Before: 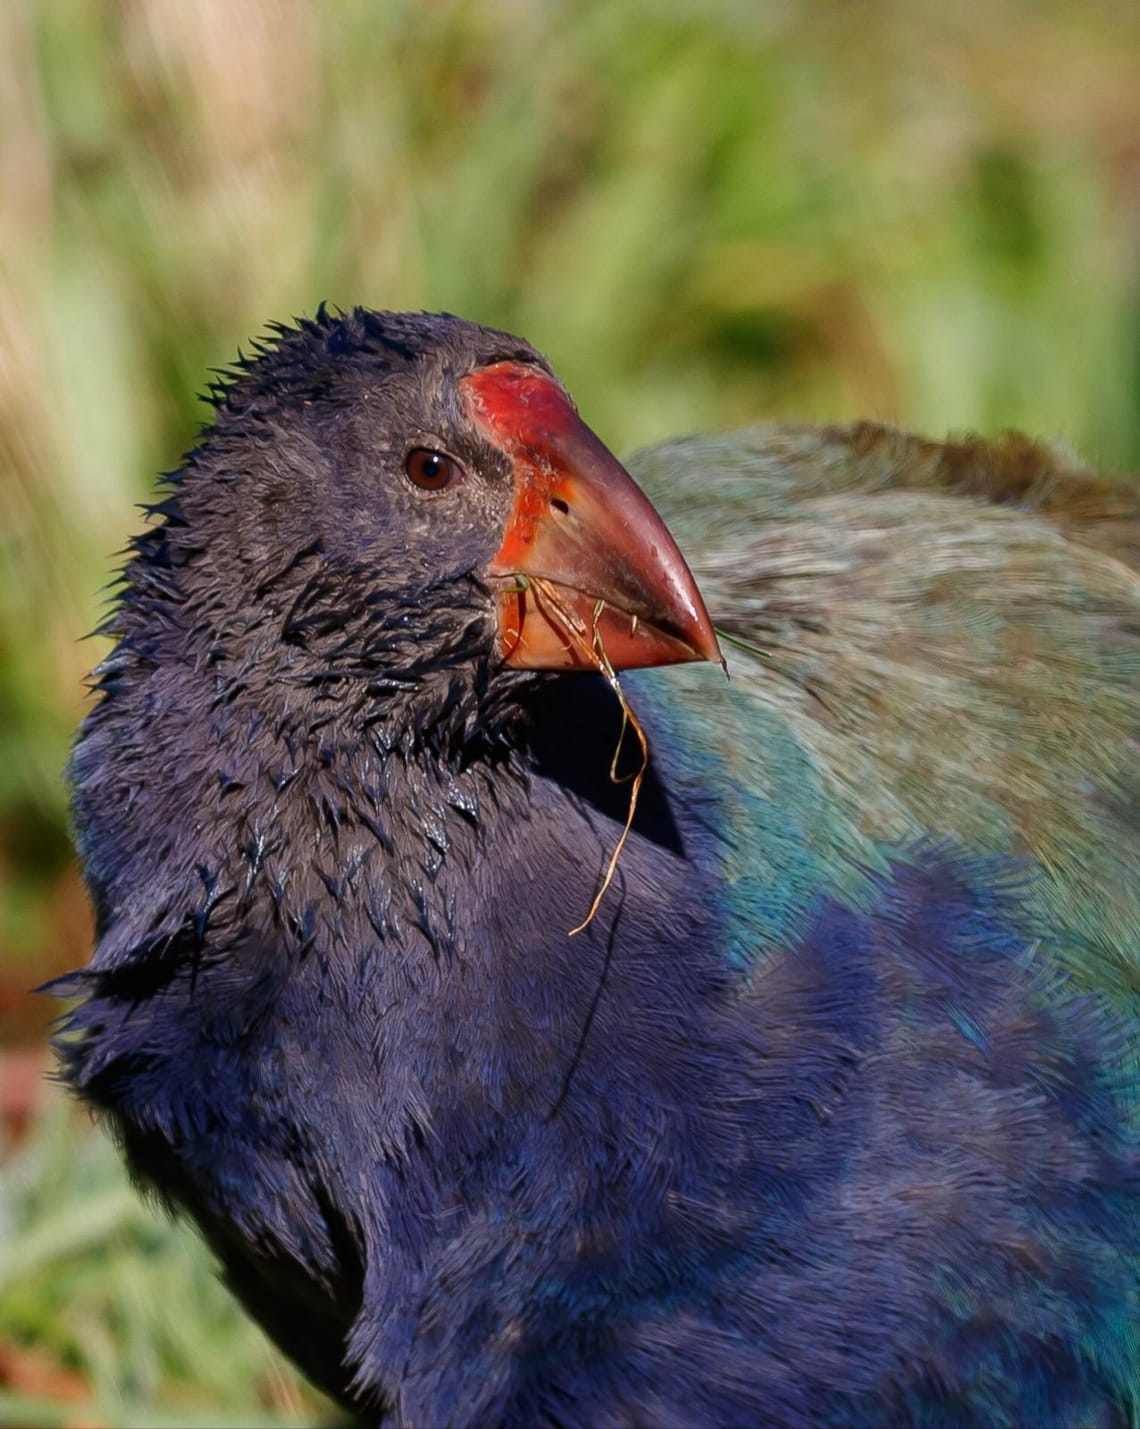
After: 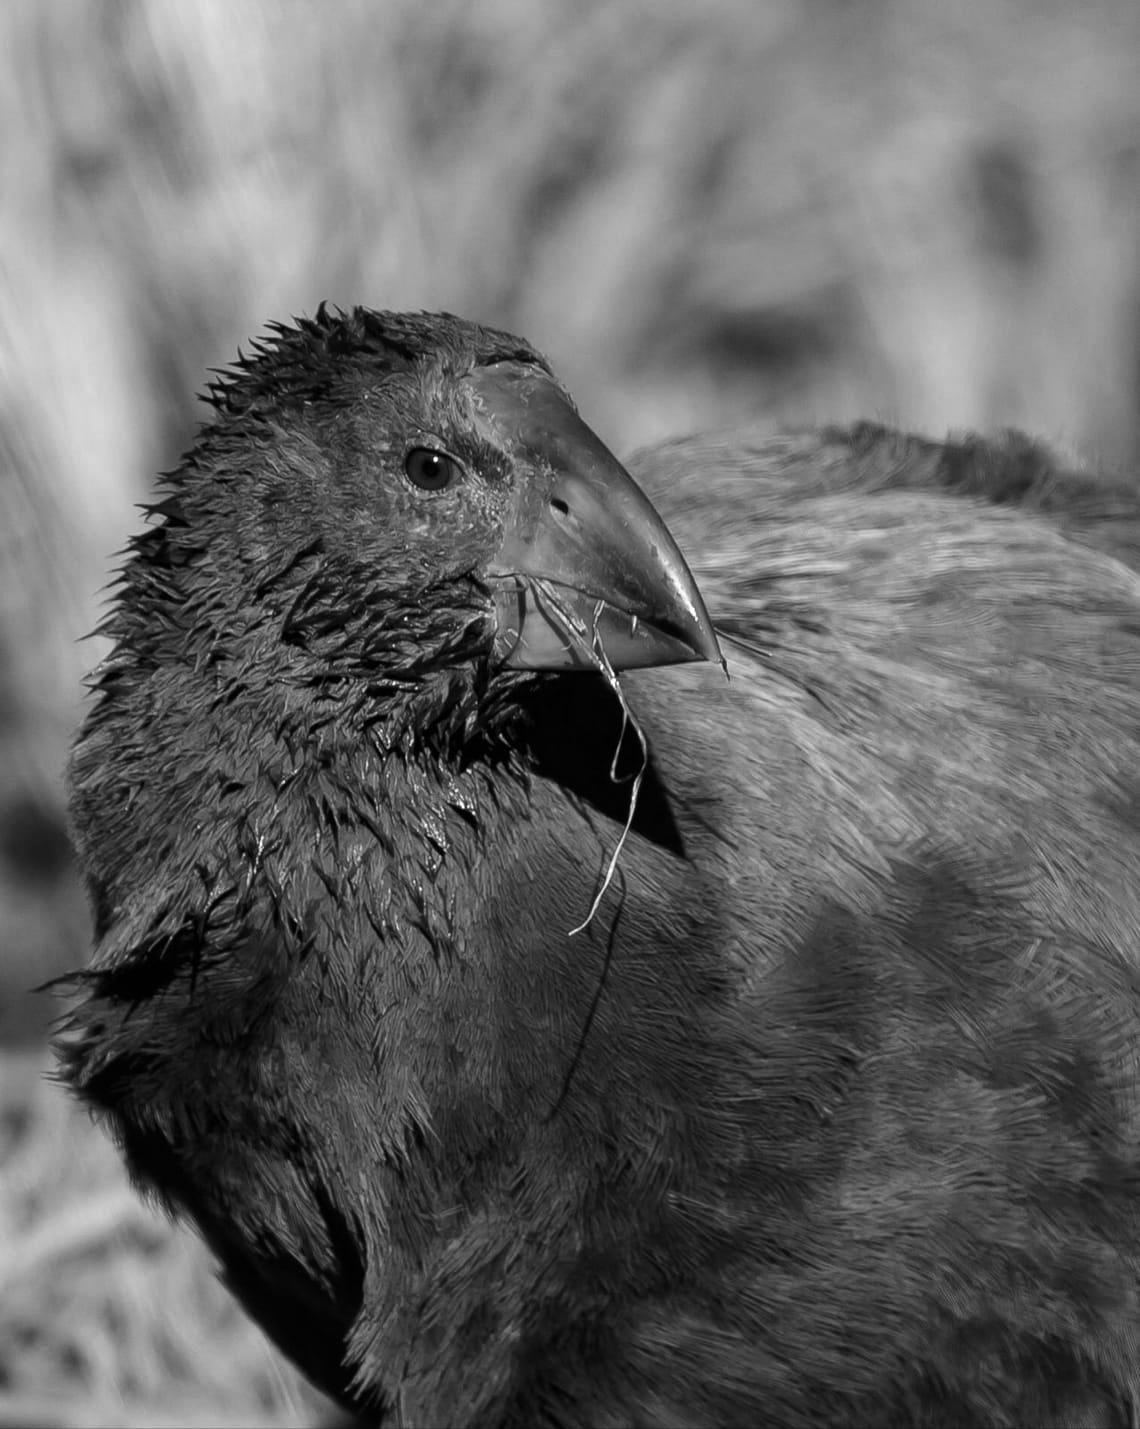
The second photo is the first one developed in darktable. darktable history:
monochrome: on, module defaults
color balance: lift [1, 1.001, 0.999, 1.001], gamma [1, 1.004, 1.007, 0.993], gain [1, 0.991, 0.987, 1.013], contrast 7.5%, contrast fulcrum 10%, output saturation 115%
